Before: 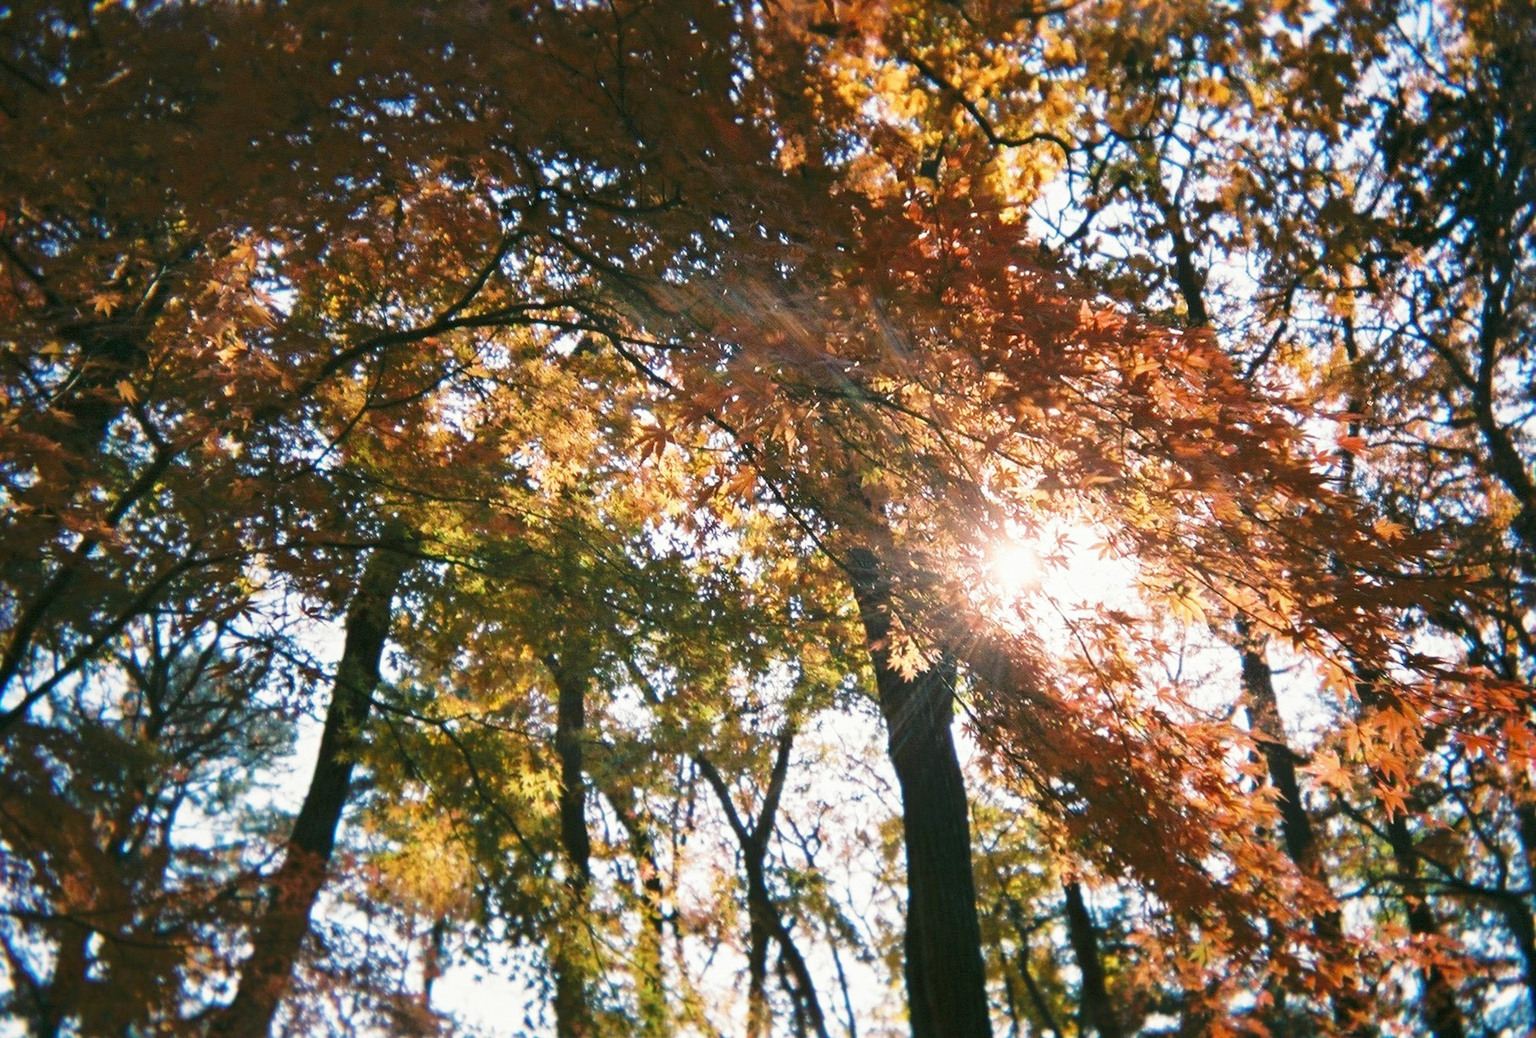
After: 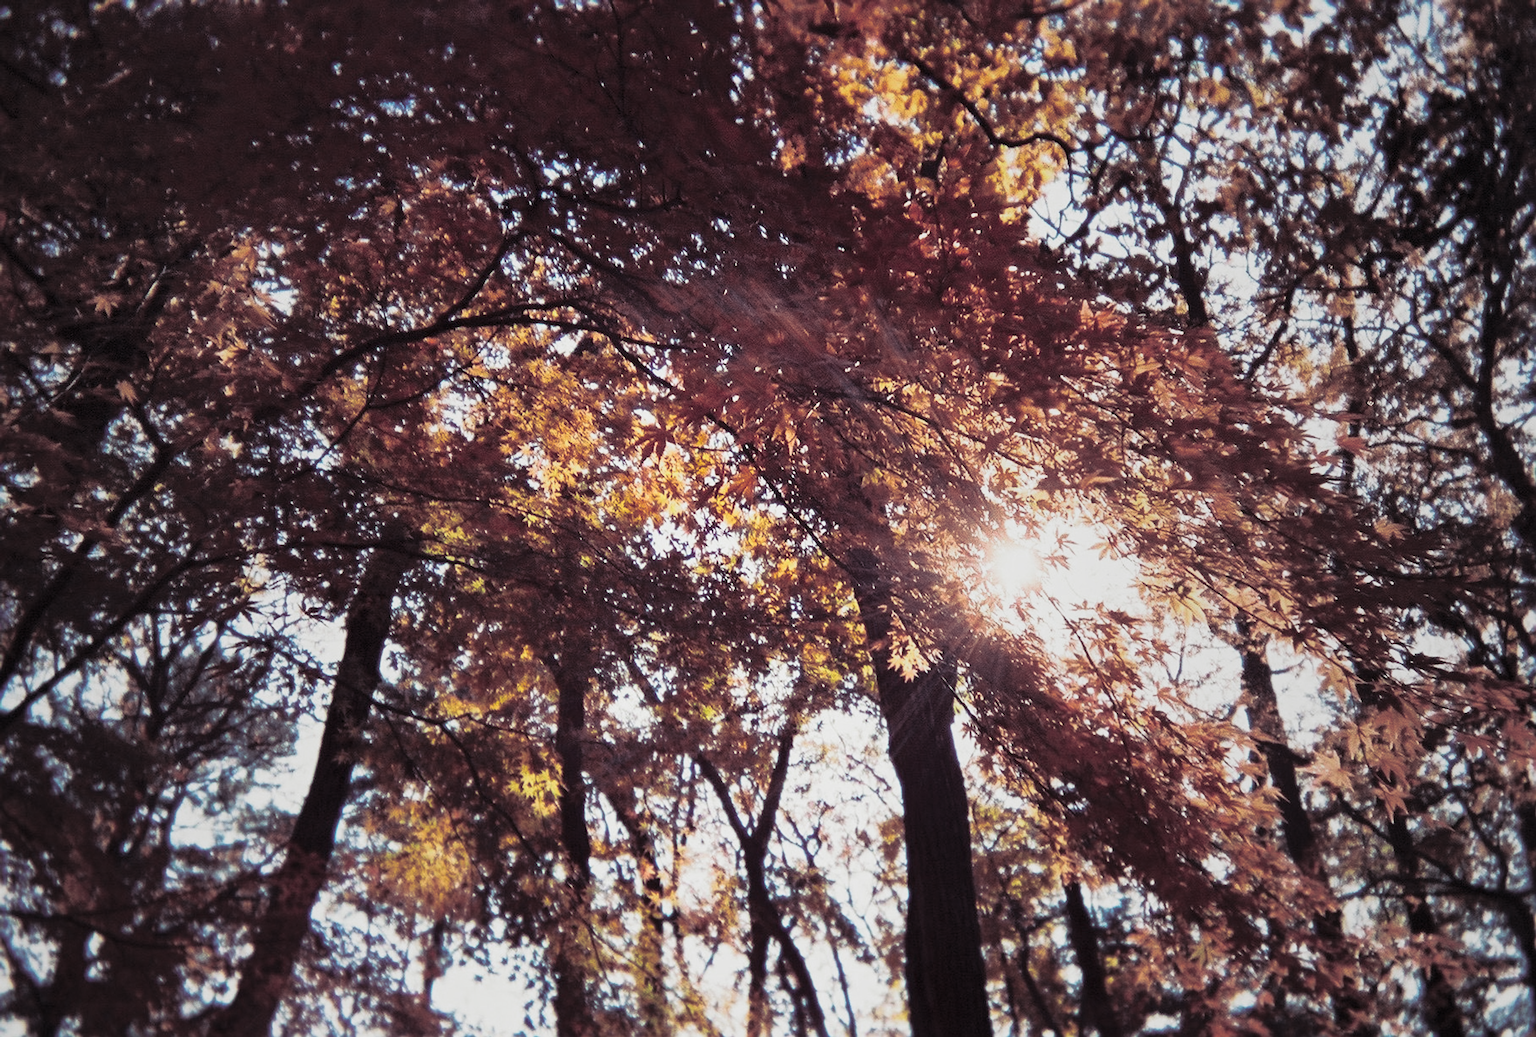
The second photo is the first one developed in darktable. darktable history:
shadows and highlights: radius 337.17, shadows 29.01, soften with gaussian
color look up table: target L [37.99, 65.71, 49.93, 39.19, 55.11, 70.72, 62.66, 40.02, 51.12, 30.33, 72.53, 71.94, 28.78, 55.26, 42.1, 81.73, 51.94, 51.04, 96.54, 81.26, 66.77, 50.87, 35.66, 20.46, 0 ×25], target a [13.56, 18.13, -4.88, -1.533, 8.84, -33.4, 36.07, 10.41, 48.24, 22.98, -23.71, 19.36, 14.18, -38.34, 53.38, 4.04, 49.99, -28.63, -0.43, -0.64, -0.73, -0.15, -0.42, -0.08, 0 ×25], target b [14.06, 17.81, -21.93, 1.533, -25.4, -0.2, 57.1, -45.96, 16.25, -21.59, 57.26, 67.86, -50.3, 31.37, 28.19, 79.82, -14.57, -28.64, 1.19, -0.34, -0.5, -0.27, -1.23, -0.97, 0 ×25], num patches 24
base curve: curves: ch0 [(0, 0) (0.257, 0.25) (0.482, 0.586) (0.757, 0.871) (1, 1)]
sharpen: radius 2.167, amount 0.381, threshold 0
exposure: exposure -0.462 EV, compensate highlight preservation false
contrast brightness saturation: contrast 0.08, saturation 0.2
split-toning: shadows › hue 316.8°, shadows › saturation 0.47, highlights › hue 201.6°, highlights › saturation 0, balance -41.97, compress 28.01%
vignetting: fall-off start 18.21%, fall-off radius 137.95%, brightness -0.207, center (-0.078, 0.066), width/height ratio 0.62, shape 0.59
